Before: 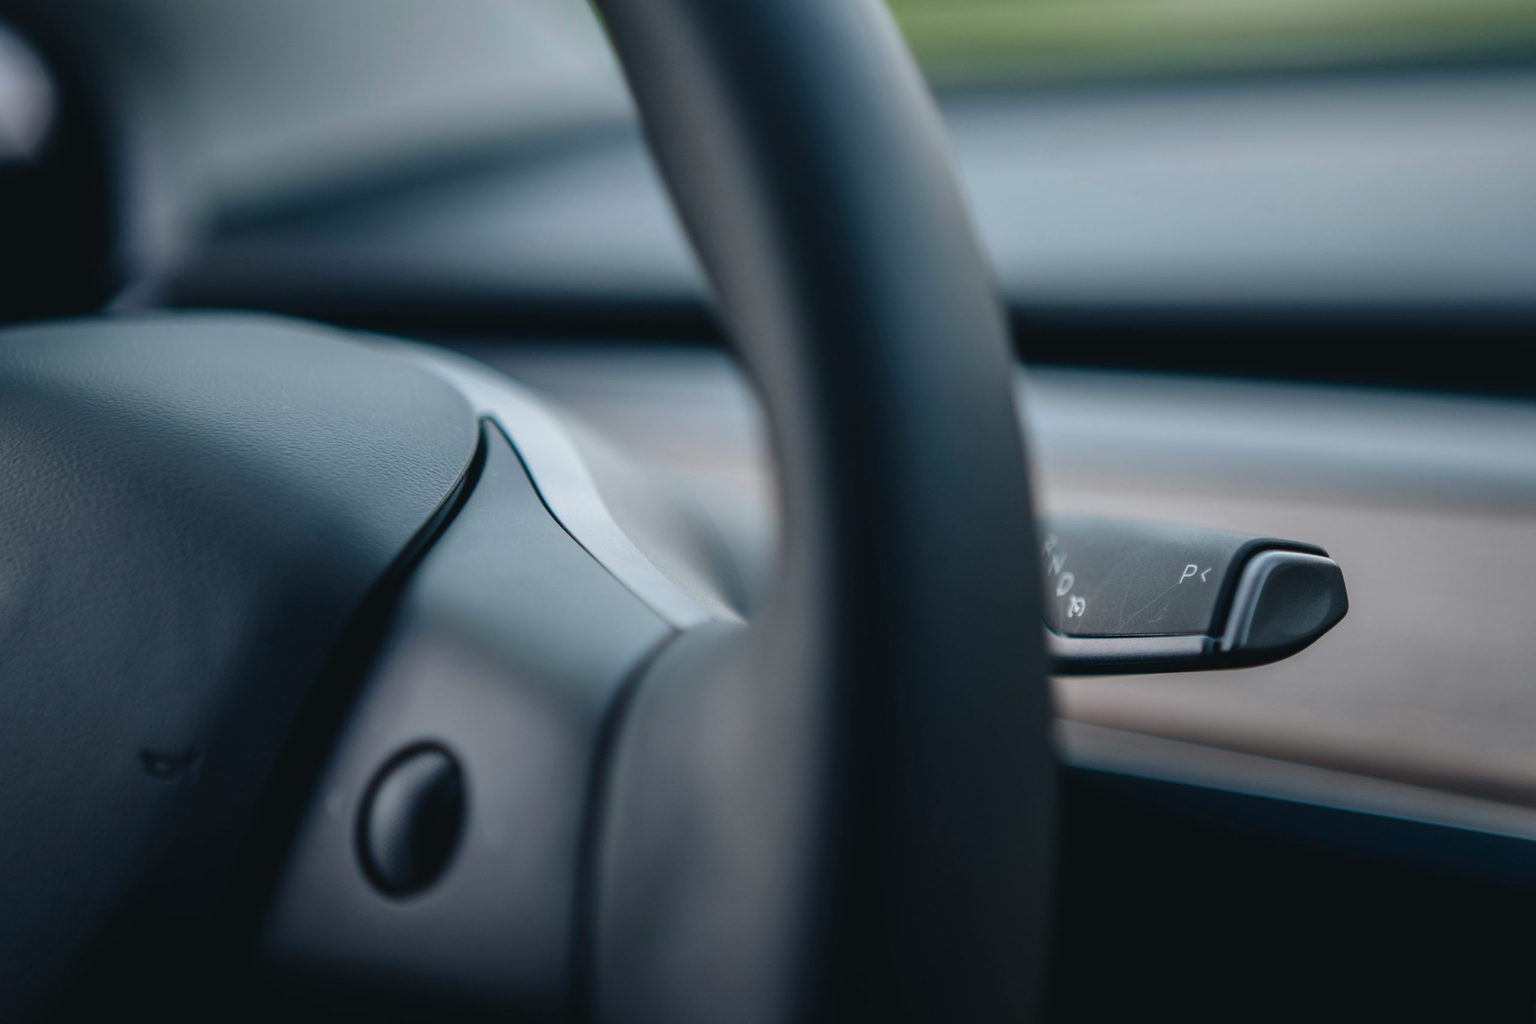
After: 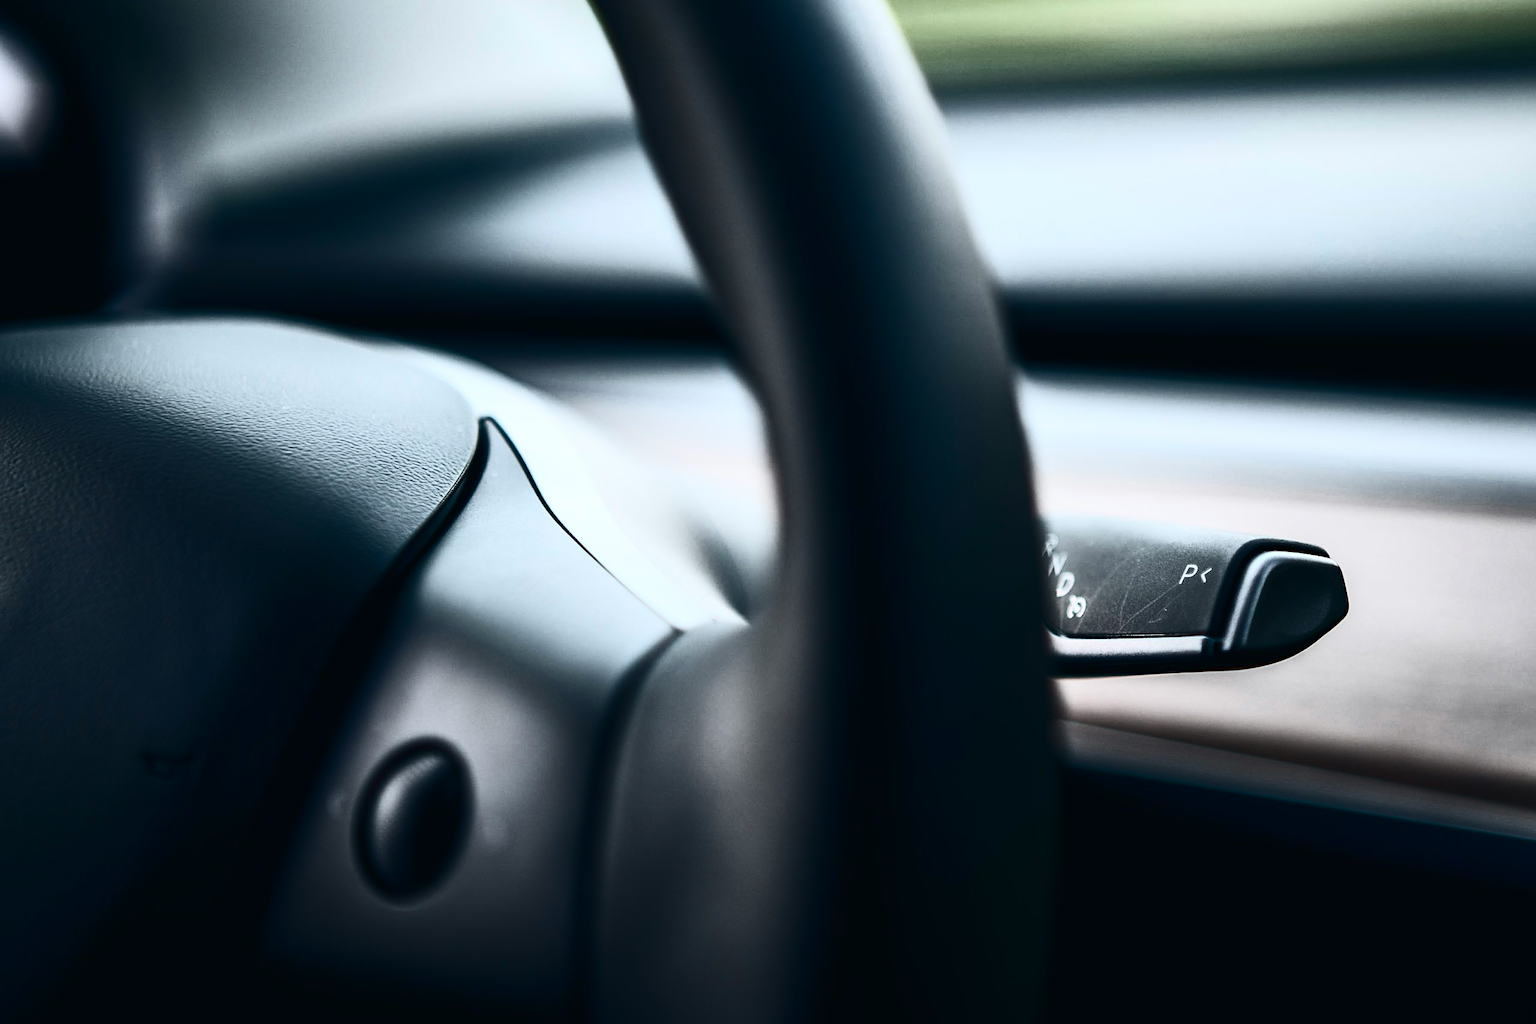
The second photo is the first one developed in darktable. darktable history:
contrast brightness saturation: contrast 0.93, brightness 0.199
sharpen: on, module defaults
